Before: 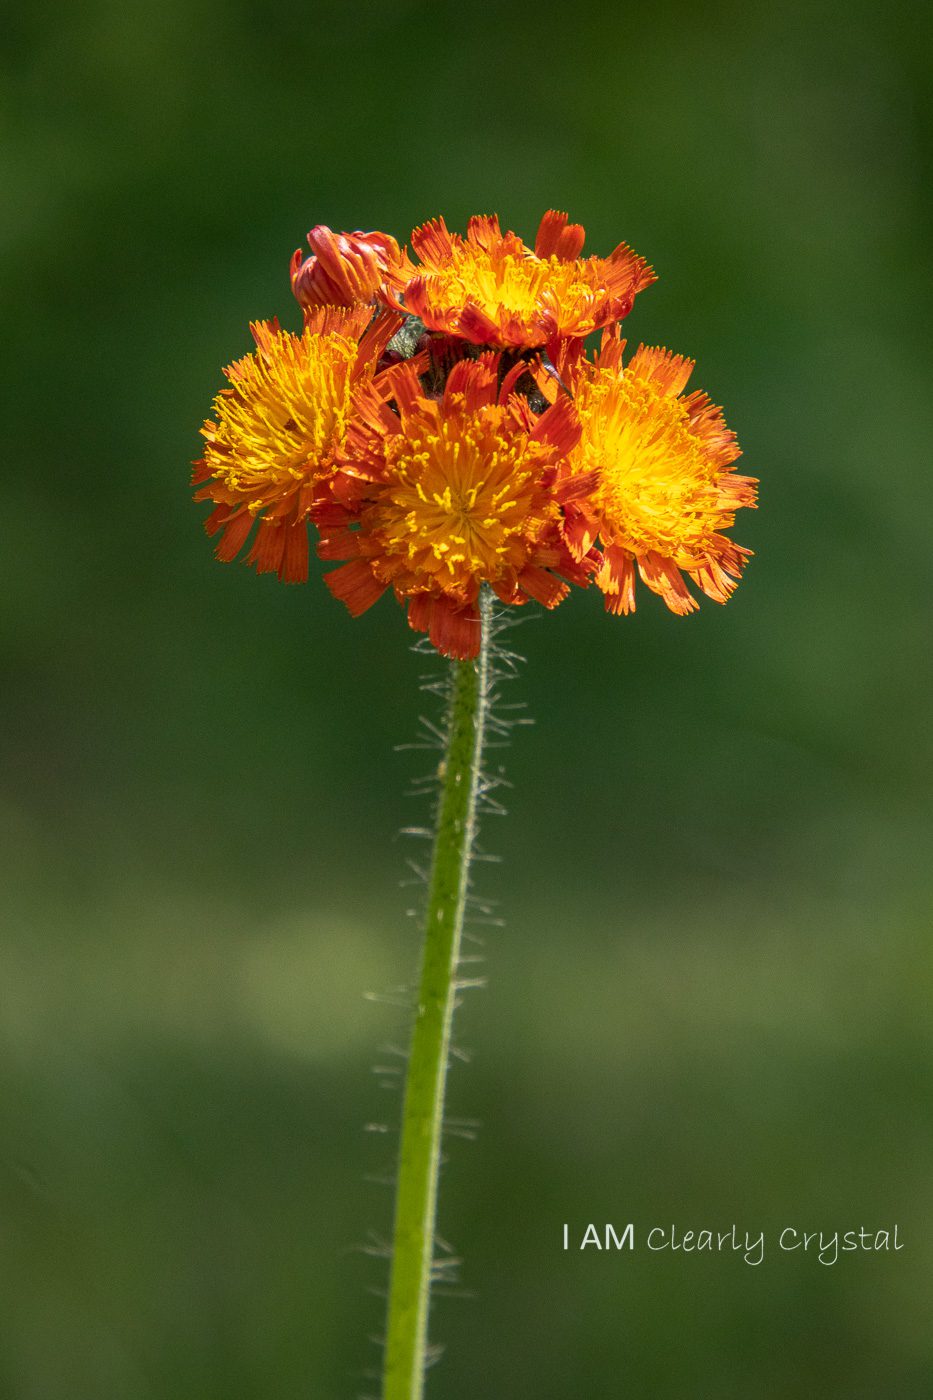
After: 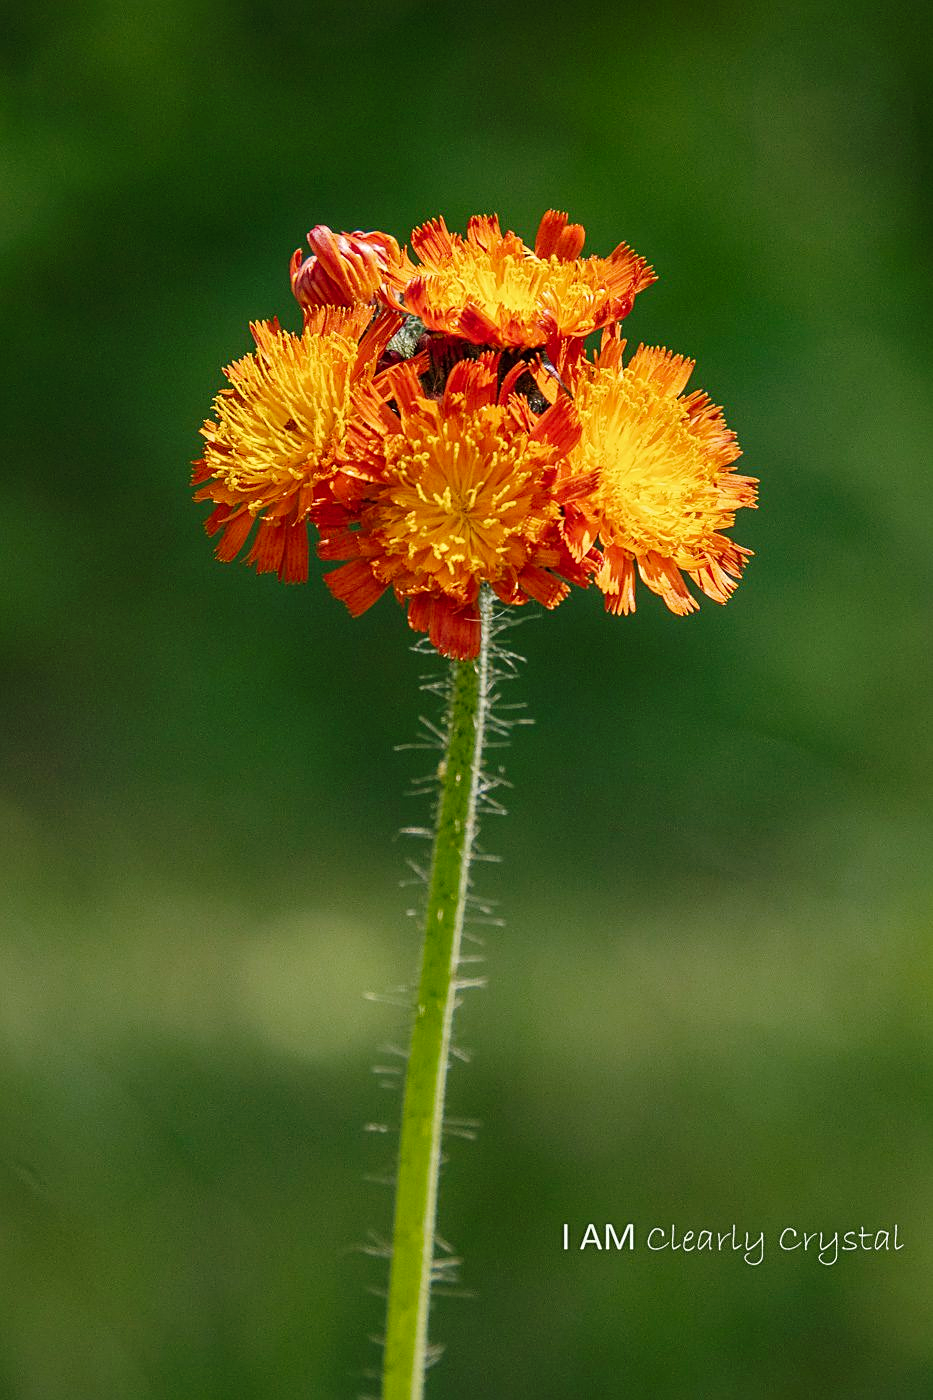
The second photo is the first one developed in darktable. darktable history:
sharpen: on, module defaults
tone curve: curves: ch0 [(0, 0) (0.003, 0.009) (0.011, 0.013) (0.025, 0.022) (0.044, 0.039) (0.069, 0.055) (0.1, 0.077) (0.136, 0.113) (0.177, 0.158) (0.224, 0.213) (0.277, 0.289) (0.335, 0.367) (0.399, 0.451) (0.468, 0.532) (0.543, 0.615) (0.623, 0.696) (0.709, 0.755) (0.801, 0.818) (0.898, 0.893) (1, 1)], preserve colors none
color correction: saturation 0.98
